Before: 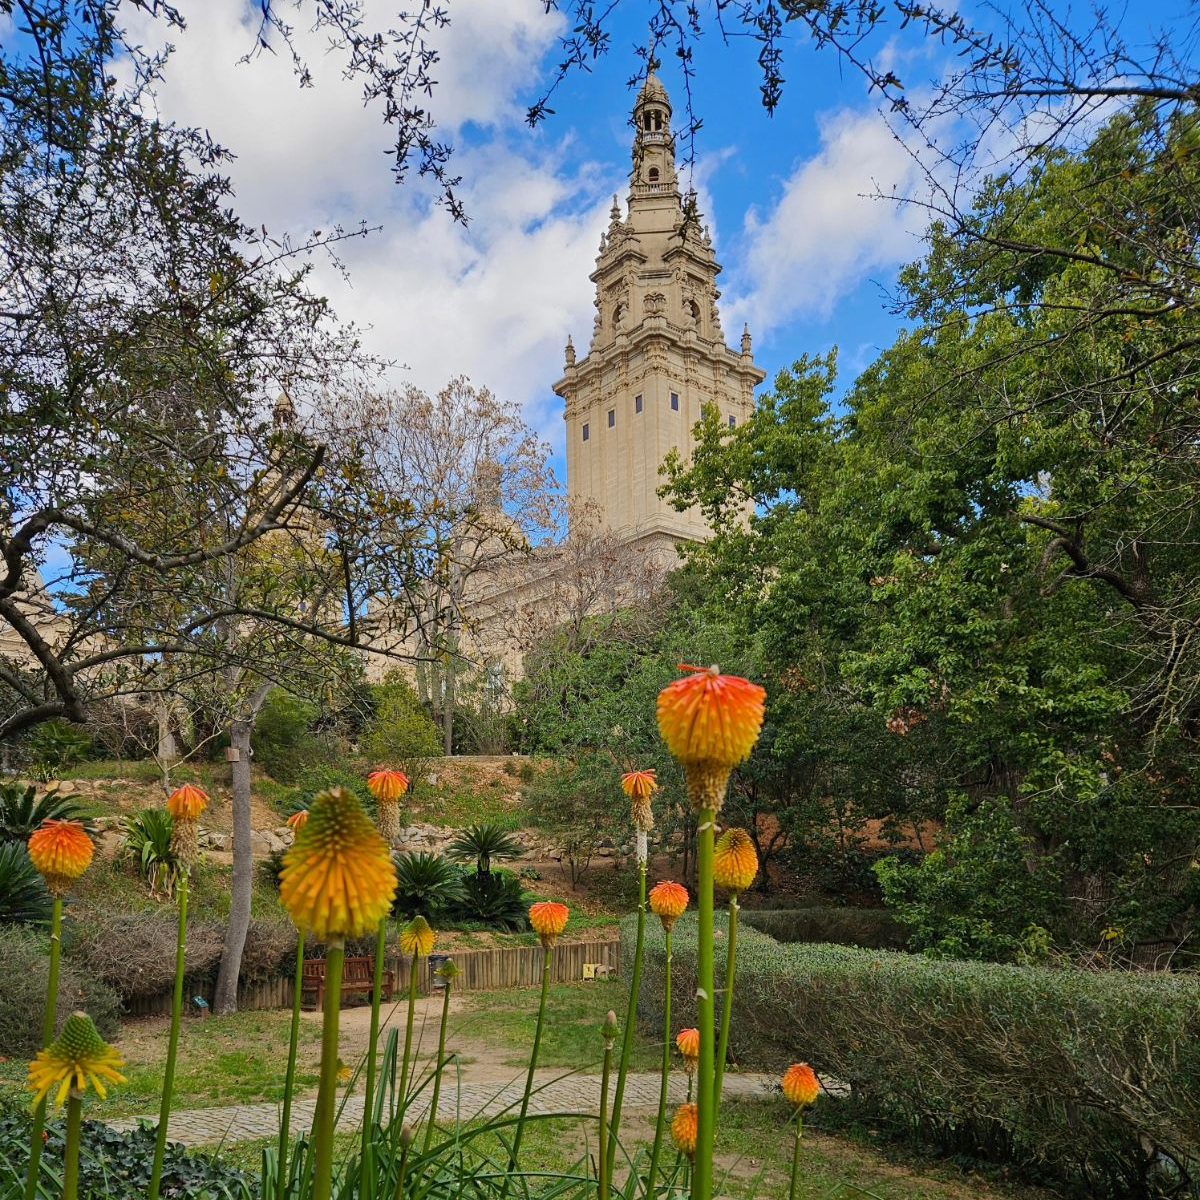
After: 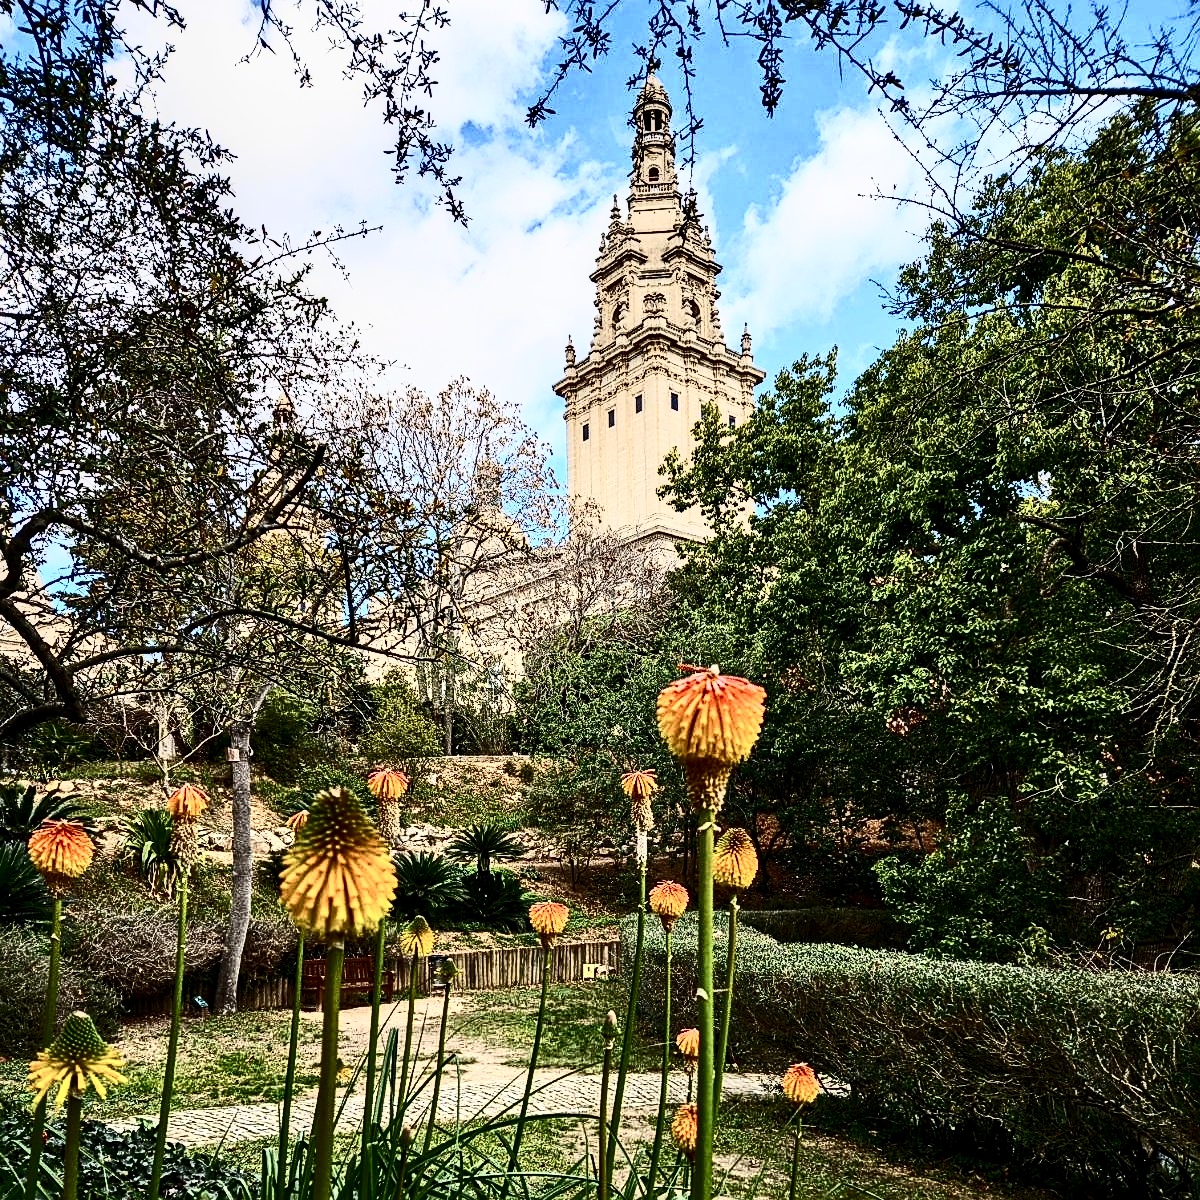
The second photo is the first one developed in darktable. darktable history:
contrast brightness saturation: contrast 0.925, brightness 0.195
local contrast: highlights 27%, shadows 78%, midtone range 0.745
sharpen: on, module defaults
tone equalizer: on, module defaults
